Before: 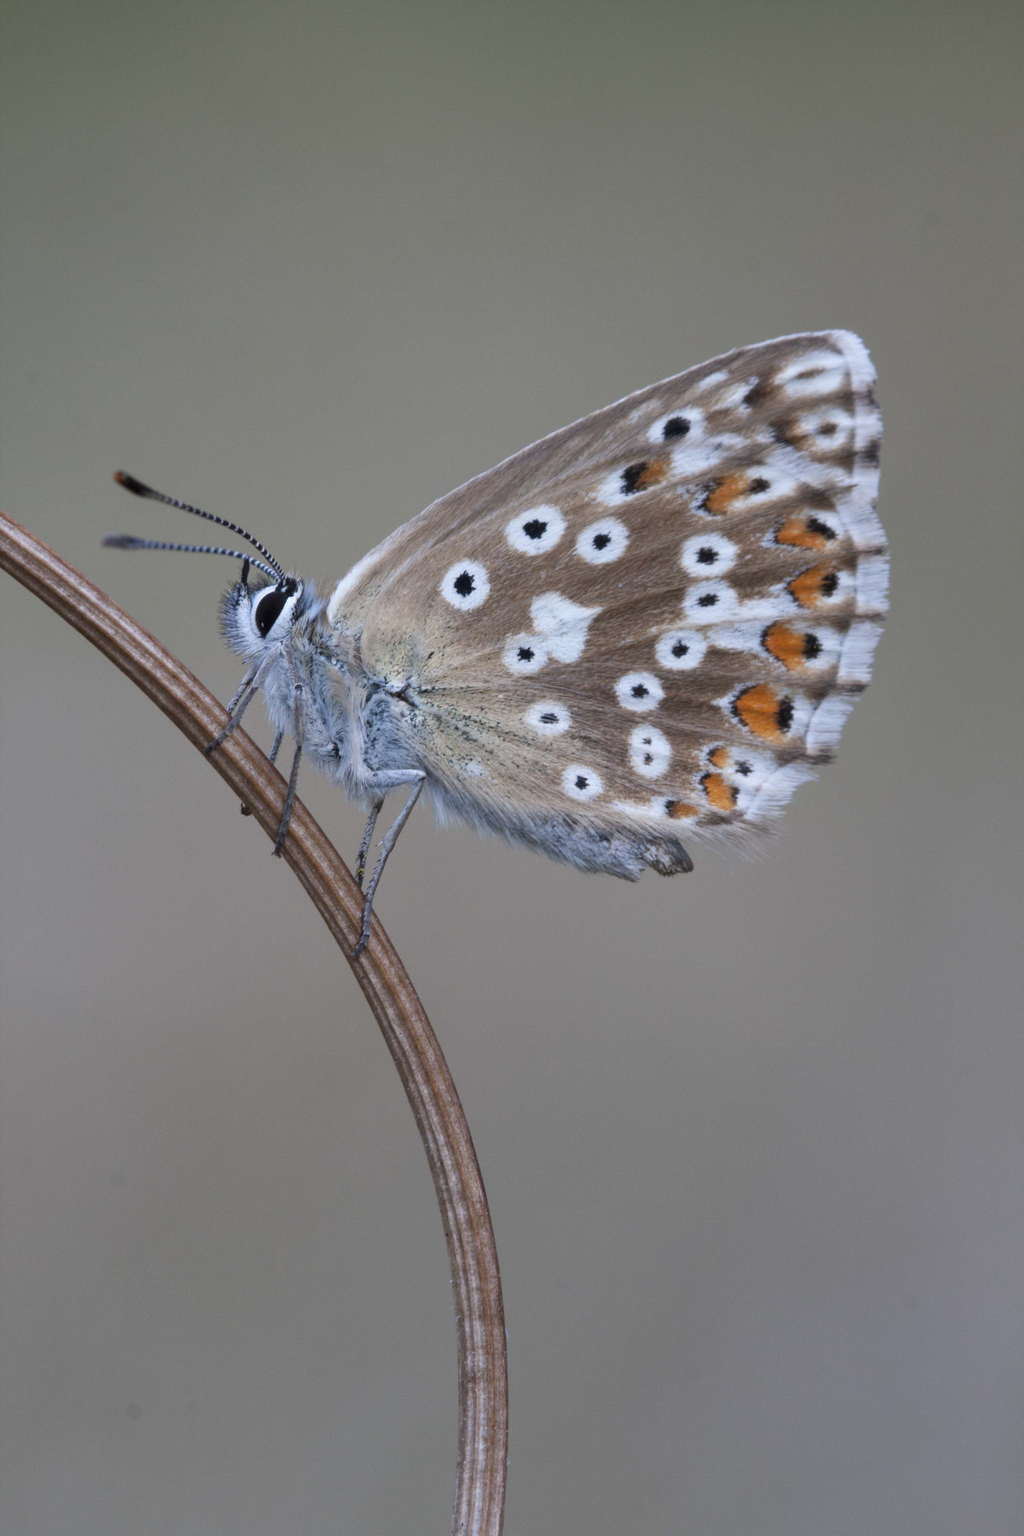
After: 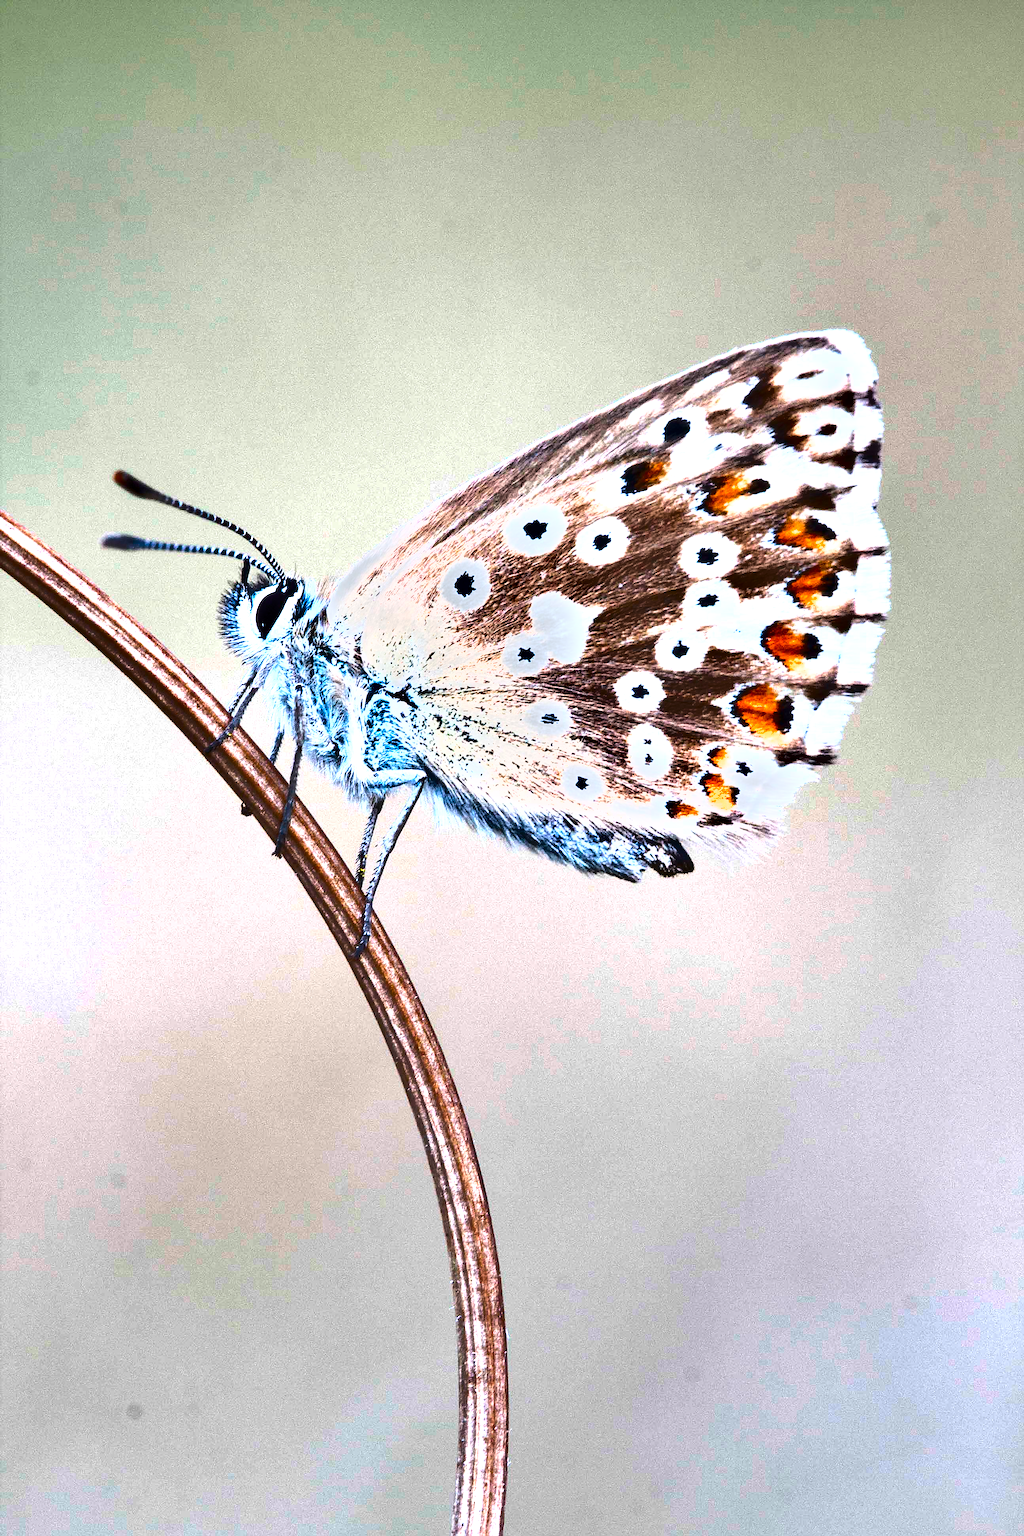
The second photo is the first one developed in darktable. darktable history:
sharpen: on, module defaults
color balance rgb: perceptual saturation grading › global saturation 20%, perceptual saturation grading › highlights -25.091%, perceptual saturation grading › shadows 24.577%, perceptual brilliance grading › global brilliance 30.25%, perceptual brilliance grading › highlights 50.777%, perceptual brilliance grading › mid-tones 48.955%, perceptual brilliance grading › shadows -21.394%, global vibrance 30.582%
shadows and highlights: radius 134.73, highlights color adjustment 41.14%, soften with gaussian
